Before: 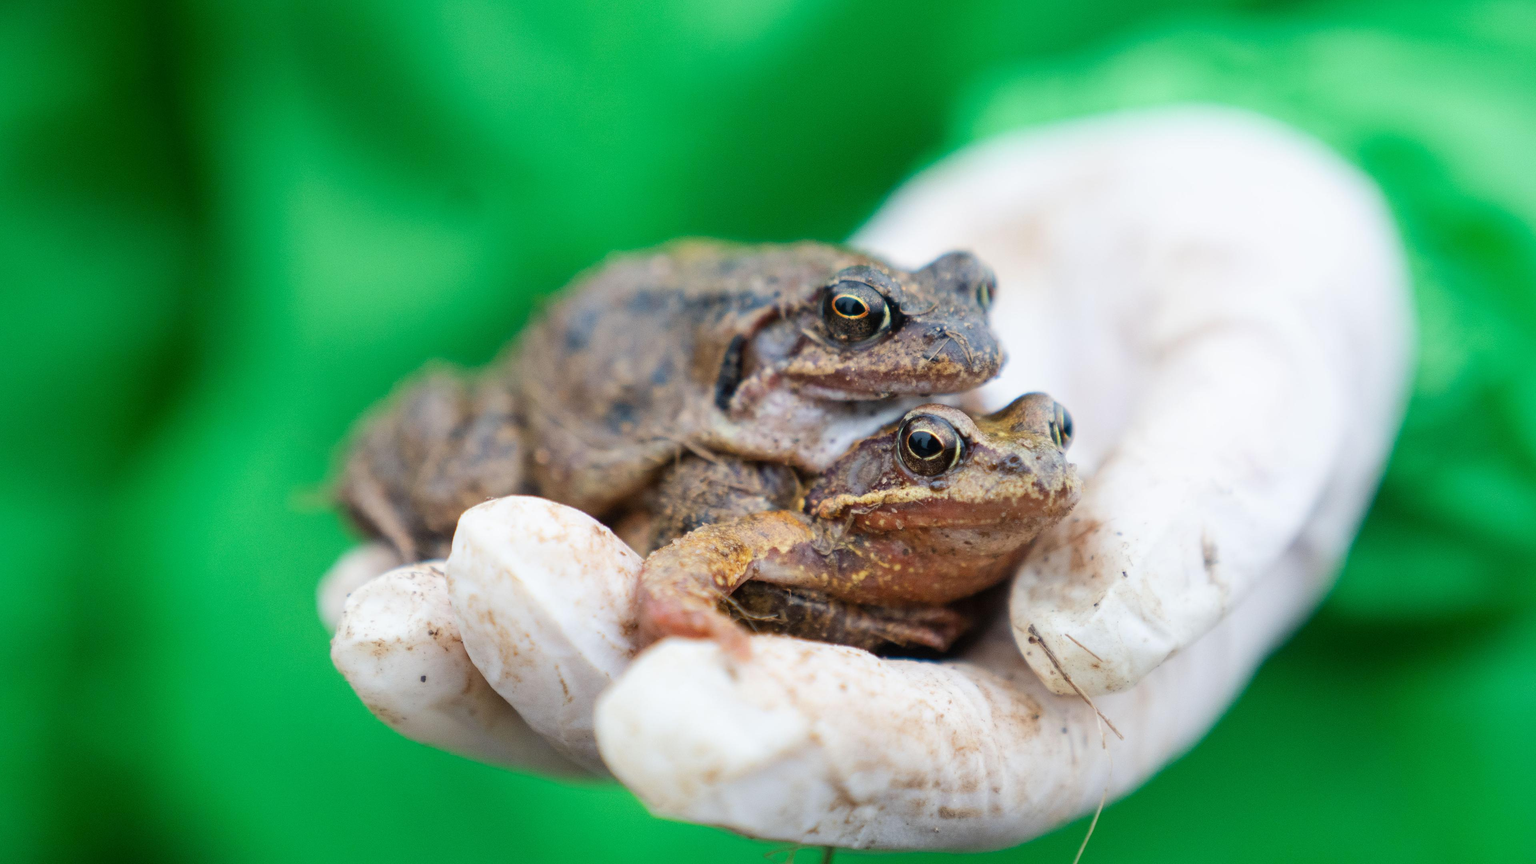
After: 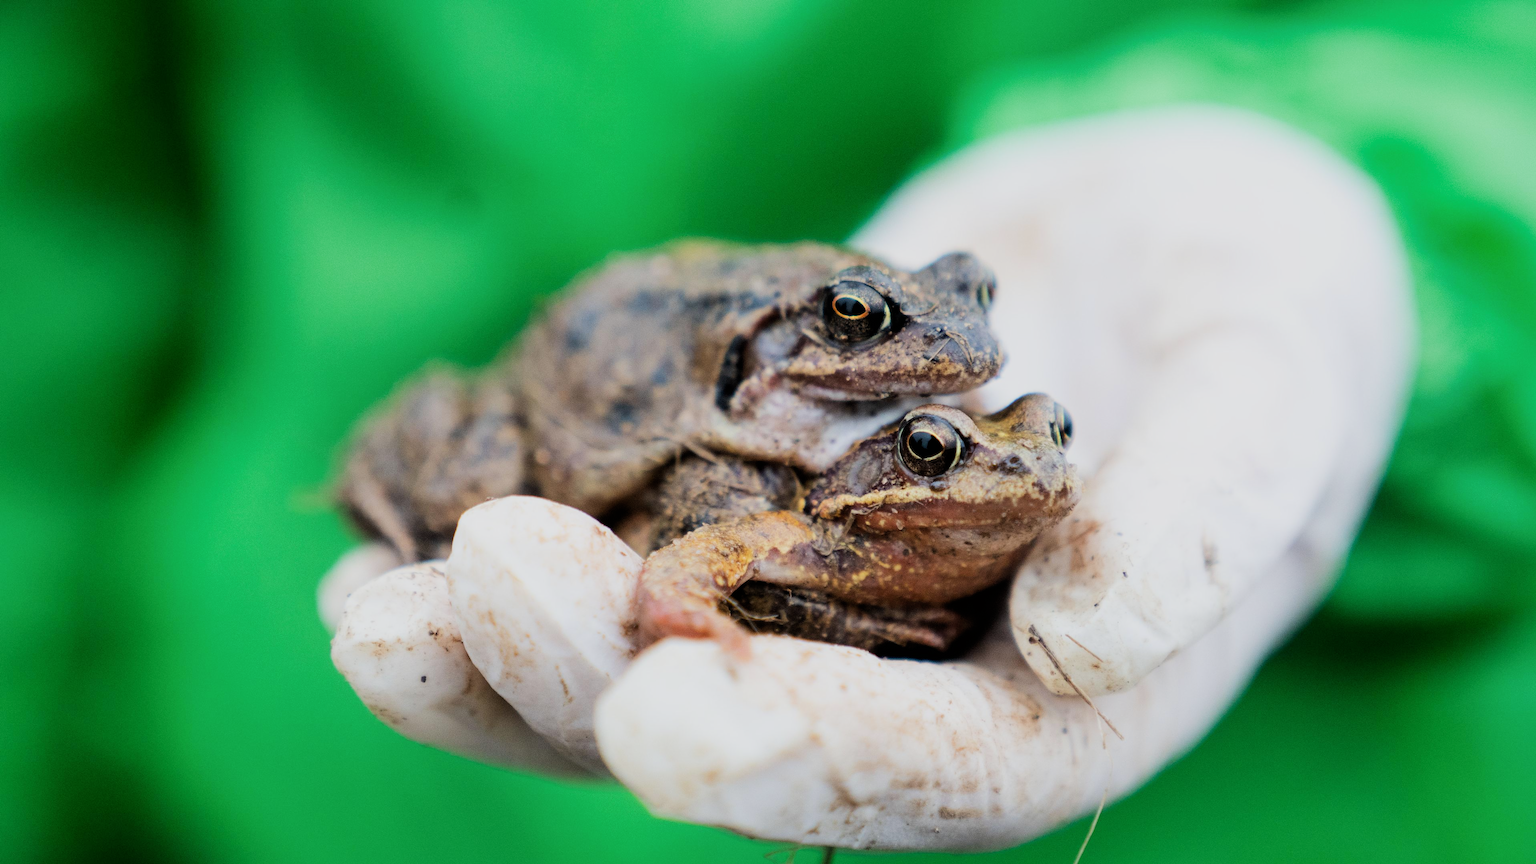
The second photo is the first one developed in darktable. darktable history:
filmic rgb: black relative exposure -5.14 EV, white relative exposure 3.96 EV, hardness 2.88, contrast 1.3, highlights saturation mix -29.97%, contrast in shadows safe
